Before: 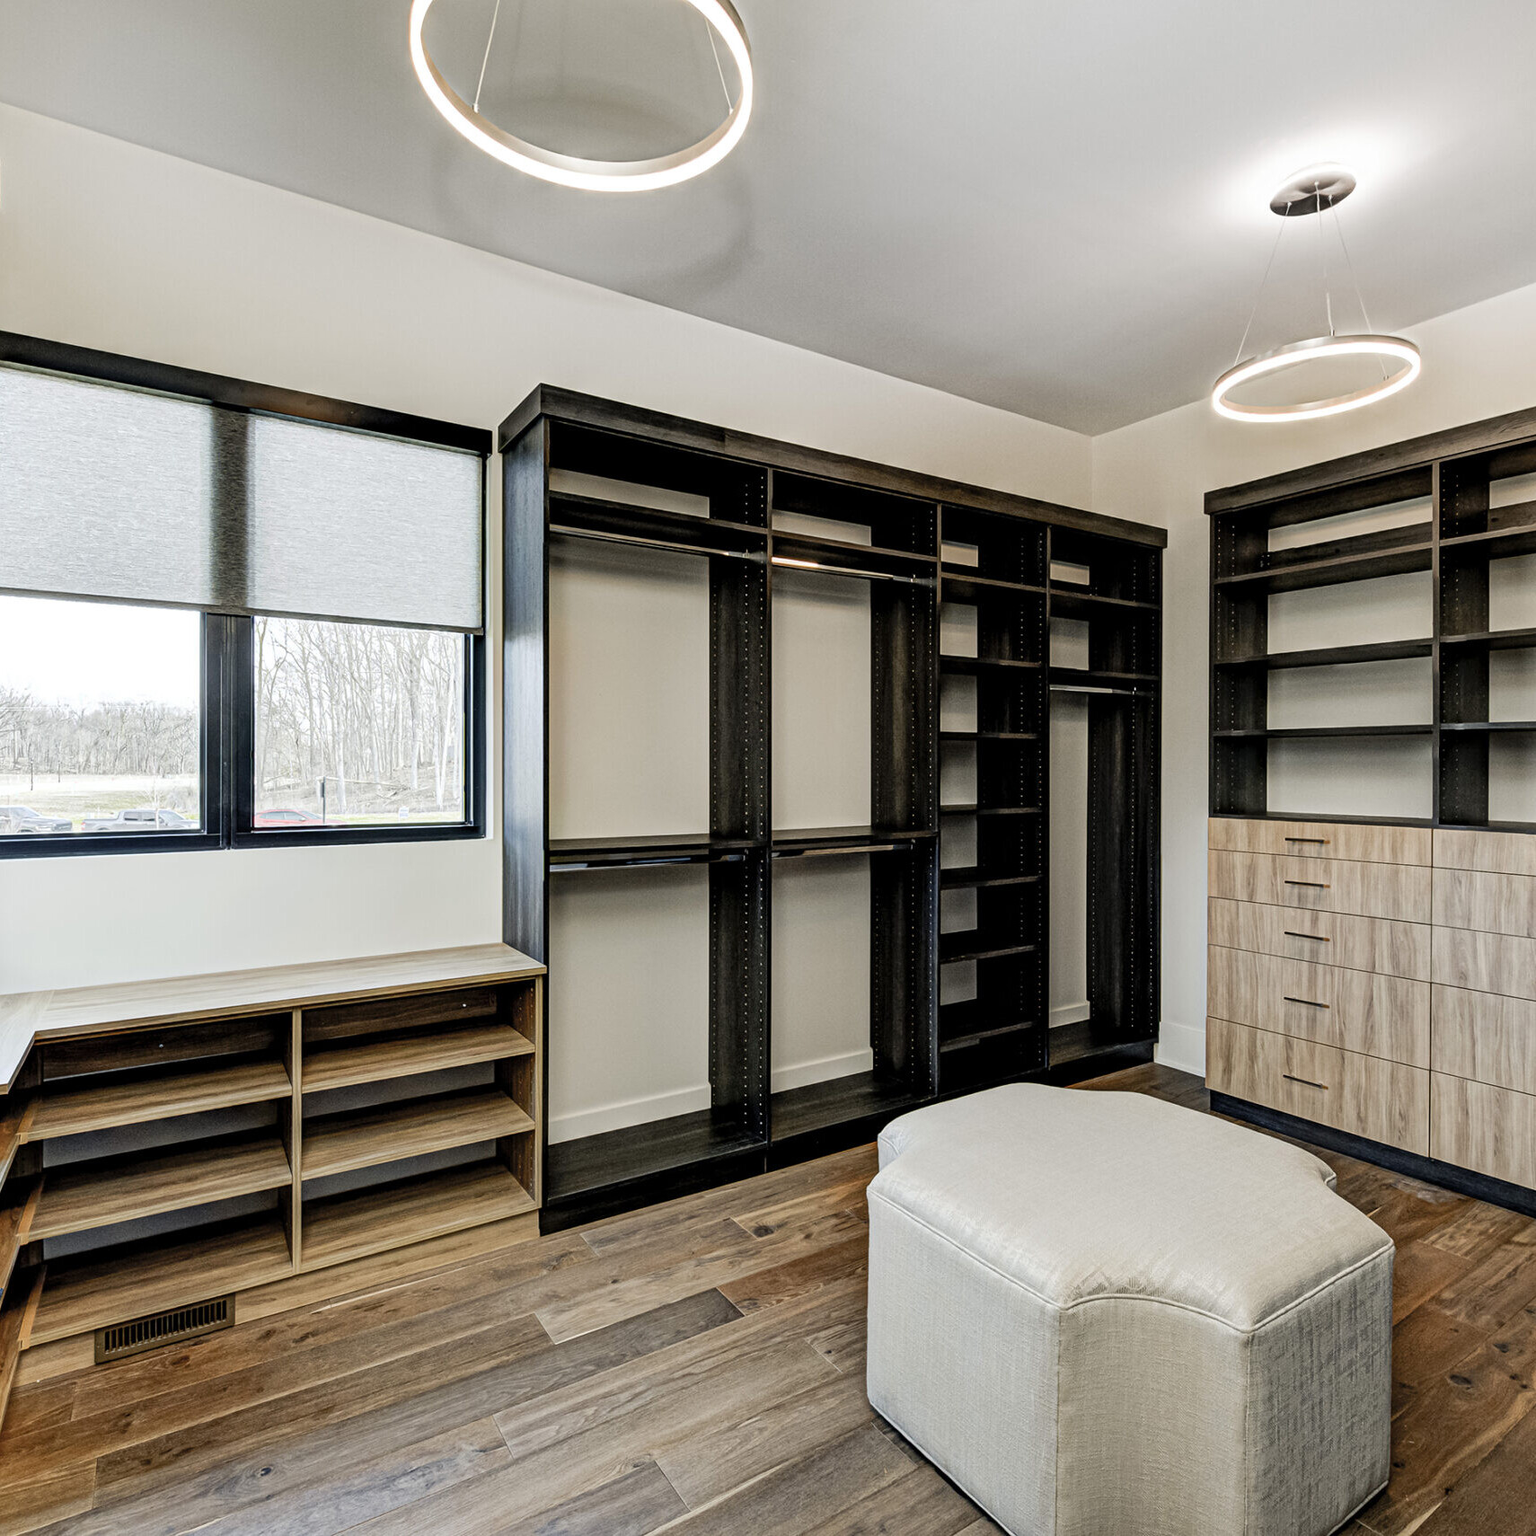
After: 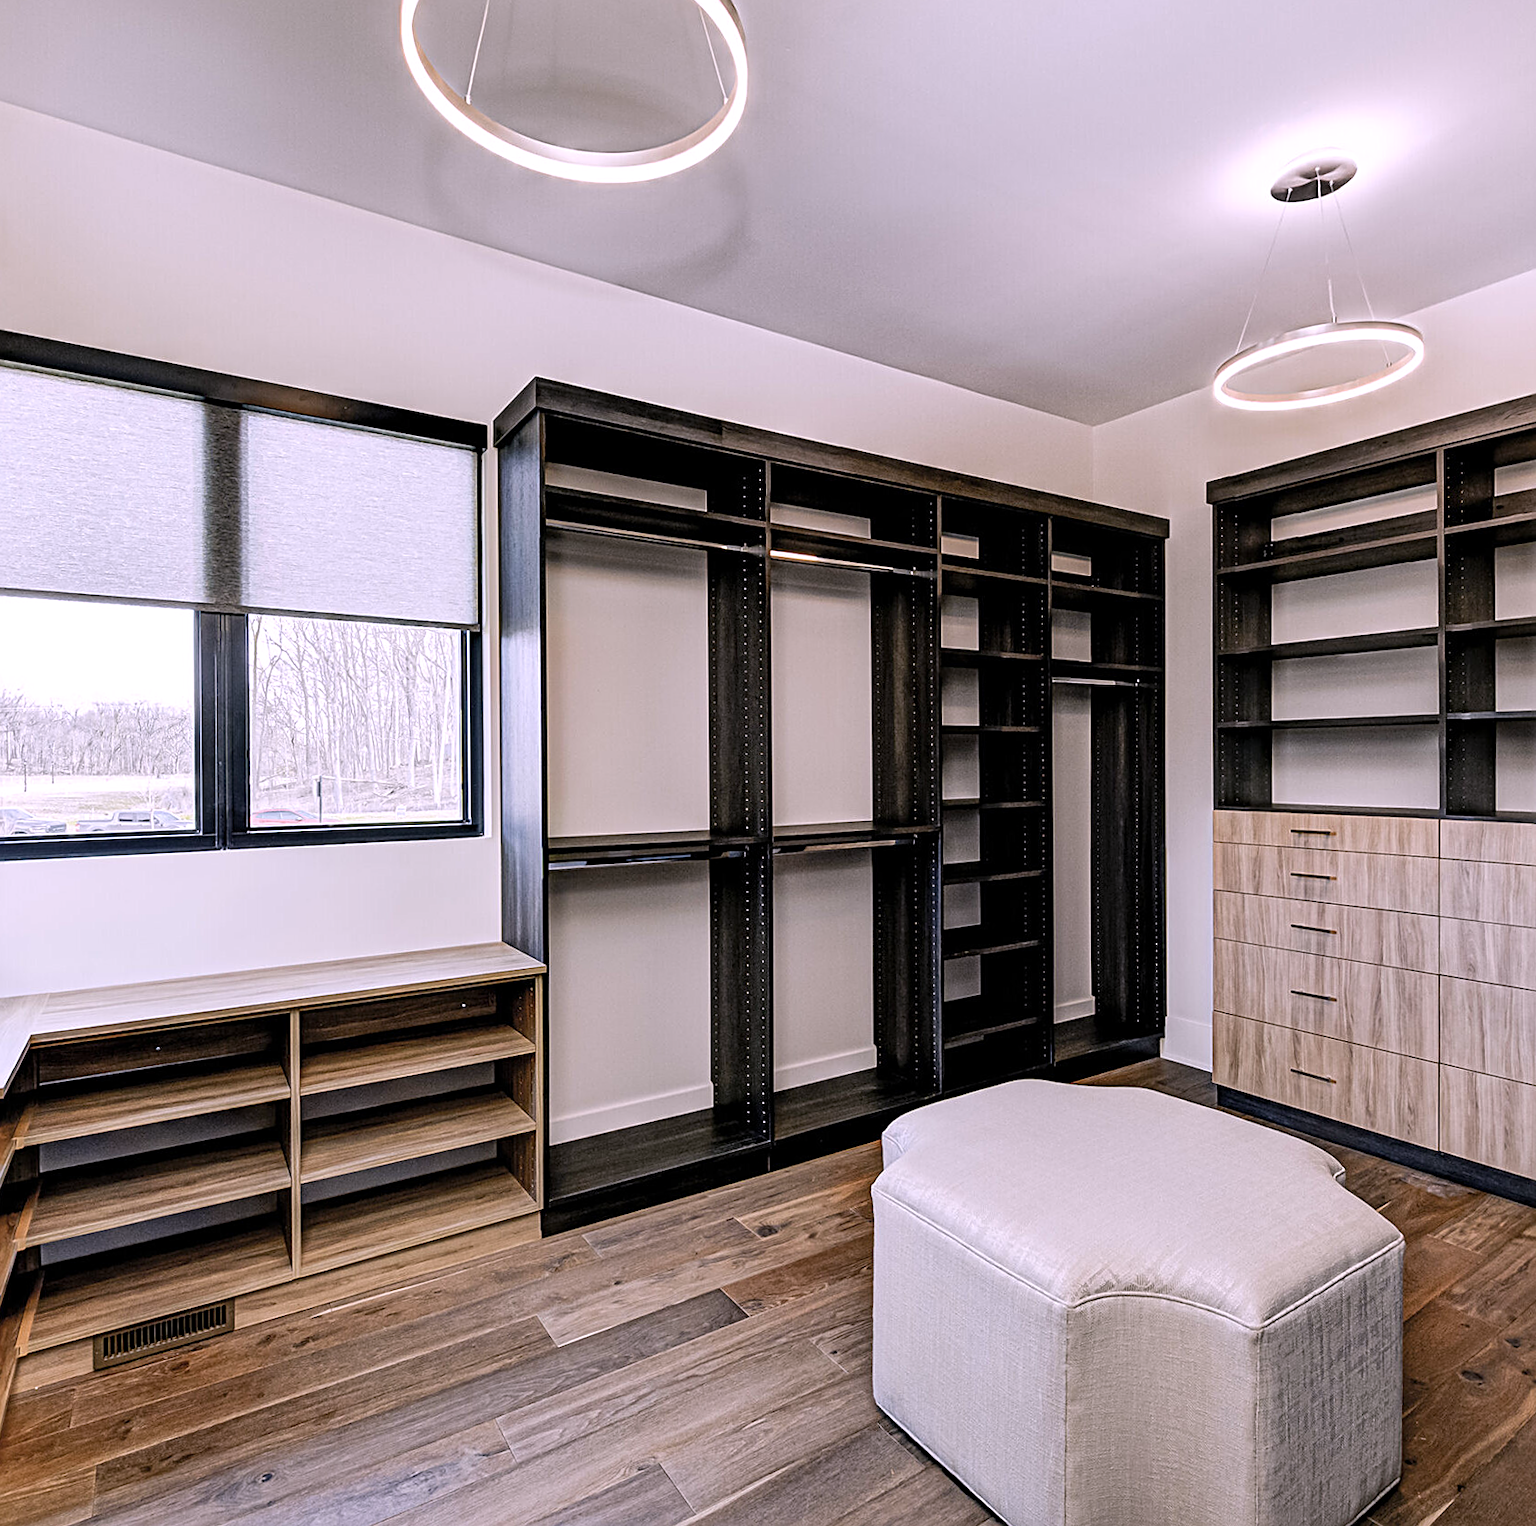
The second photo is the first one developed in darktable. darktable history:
sharpen: on, module defaults
rotate and perspective: rotation -0.45°, automatic cropping original format, crop left 0.008, crop right 0.992, crop top 0.012, crop bottom 0.988
white balance: red 1.066, blue 1.119
